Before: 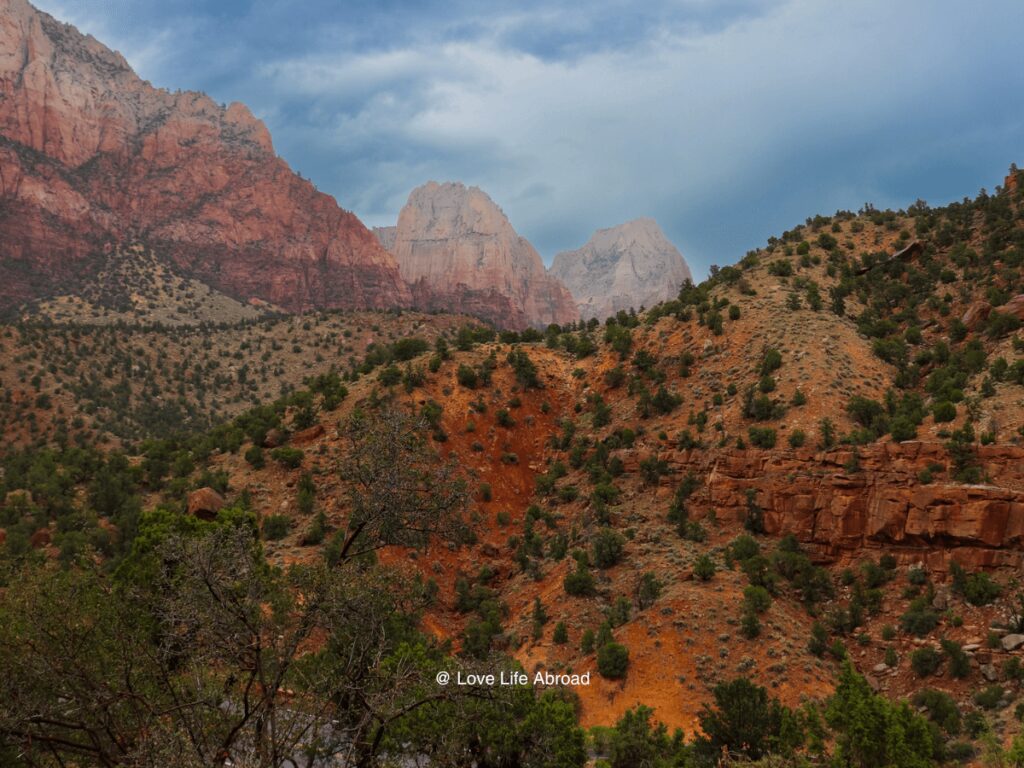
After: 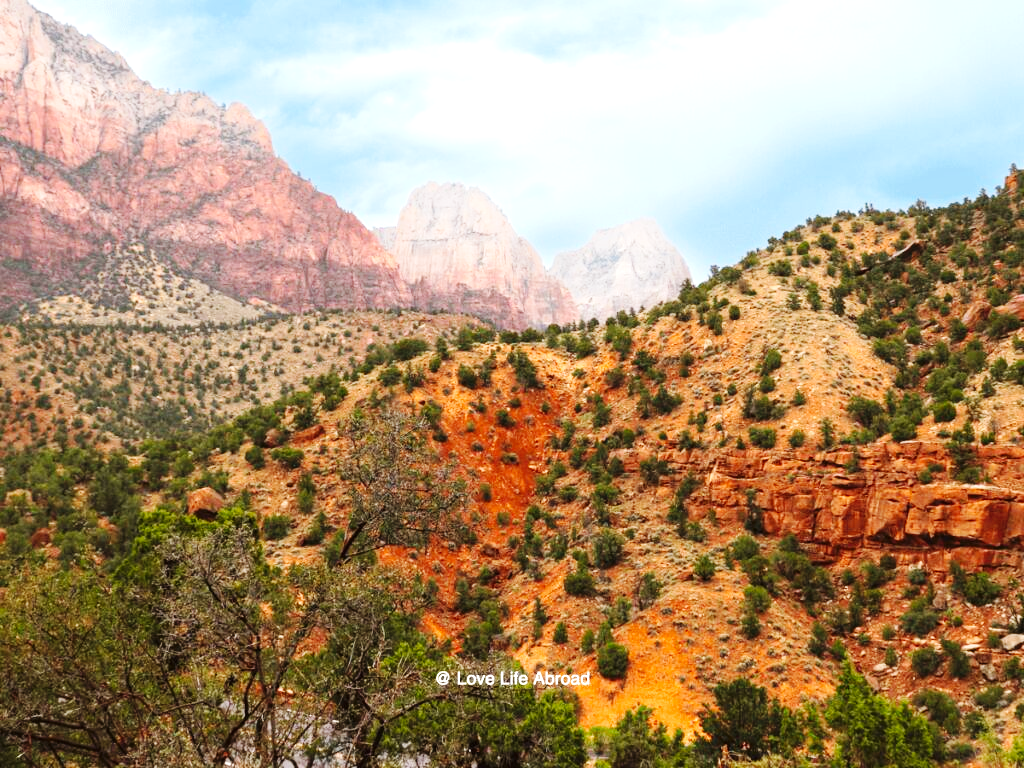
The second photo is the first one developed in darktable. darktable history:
base curve: curves: ch0 [(0, 0) (0.032, 0.025) (0.121, 0.166) (0.206, 0.329) (0.605, 0.79) (1, 1)], preserve colors none
exposure: black level correction 0, exposure 1.383 EV, compensate highlight preservation false
contrast equalizer: y [[0.5, 0.5, 0.472, 0.5, 0.5, 0.5], [0.5 ×6], [0.5 ×6], [0 ×6], [0 ×6]], mix -0.289
